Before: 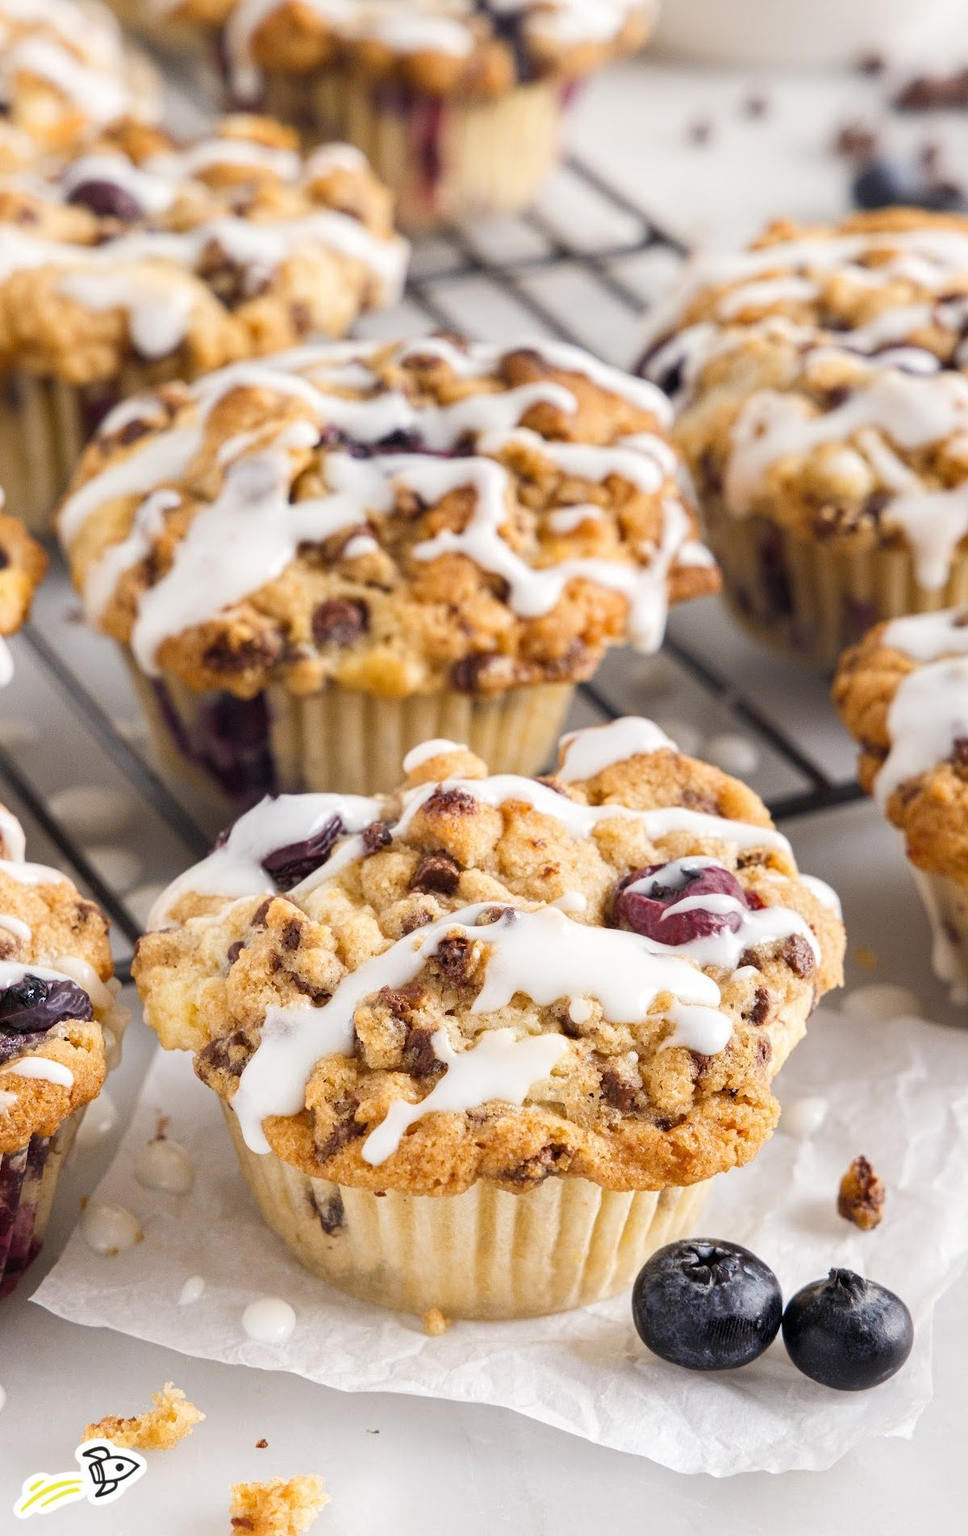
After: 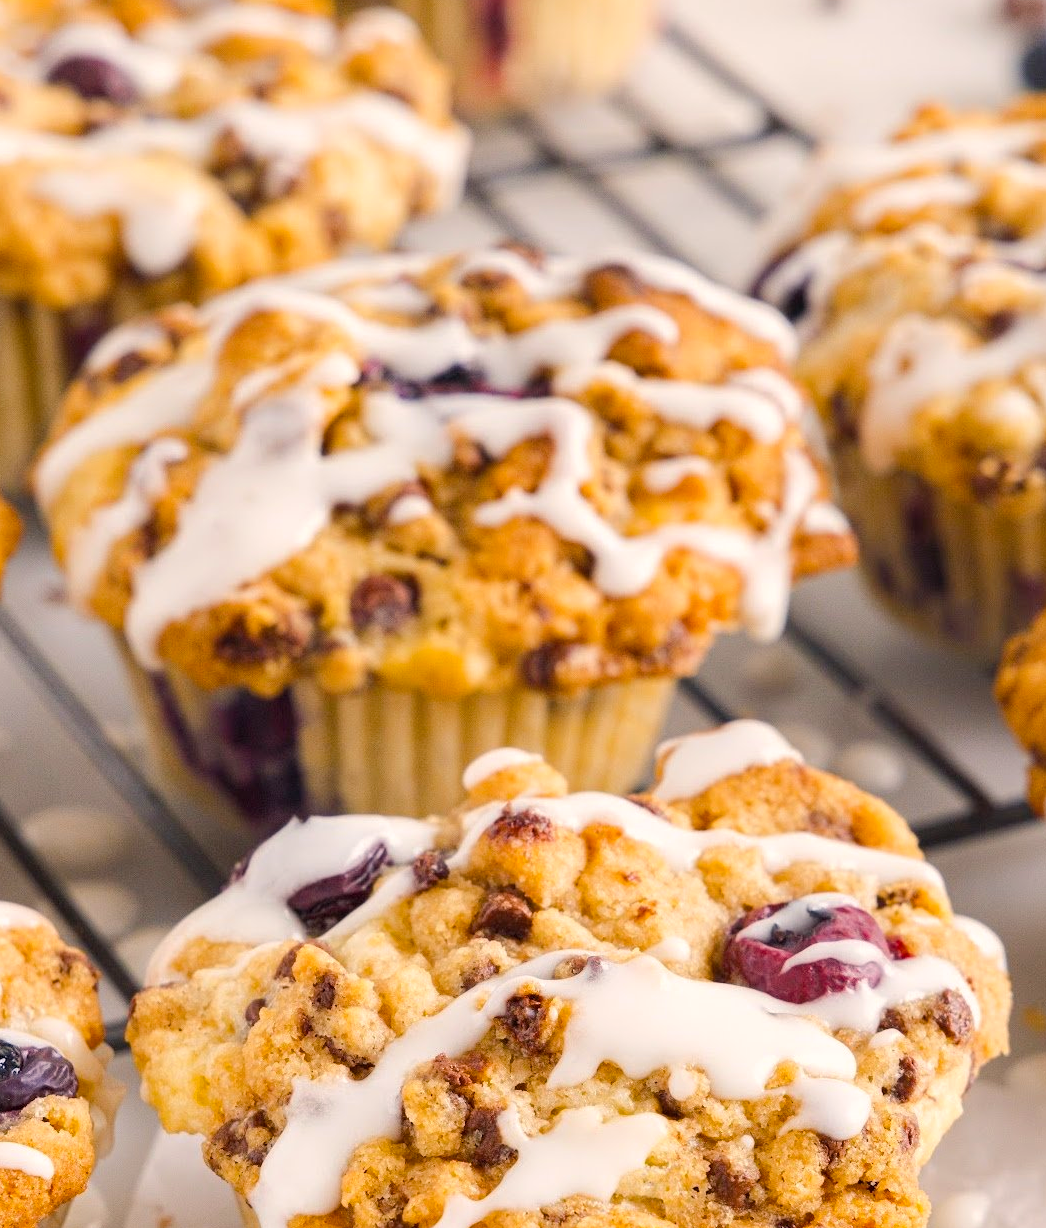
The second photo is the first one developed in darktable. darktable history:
crop: left 3.13%, top 8.913%, right 9.68%, bottom 26.62%
color balance rgb: highlights gain › chroma 1.693%, highlights gain › hue 56.19°, perceptual saturation grading › global saturation 19.713%, perceptual brilliance grading › mid-tones 10.609%, perceptual brilliance grading › shadows 15.498%
